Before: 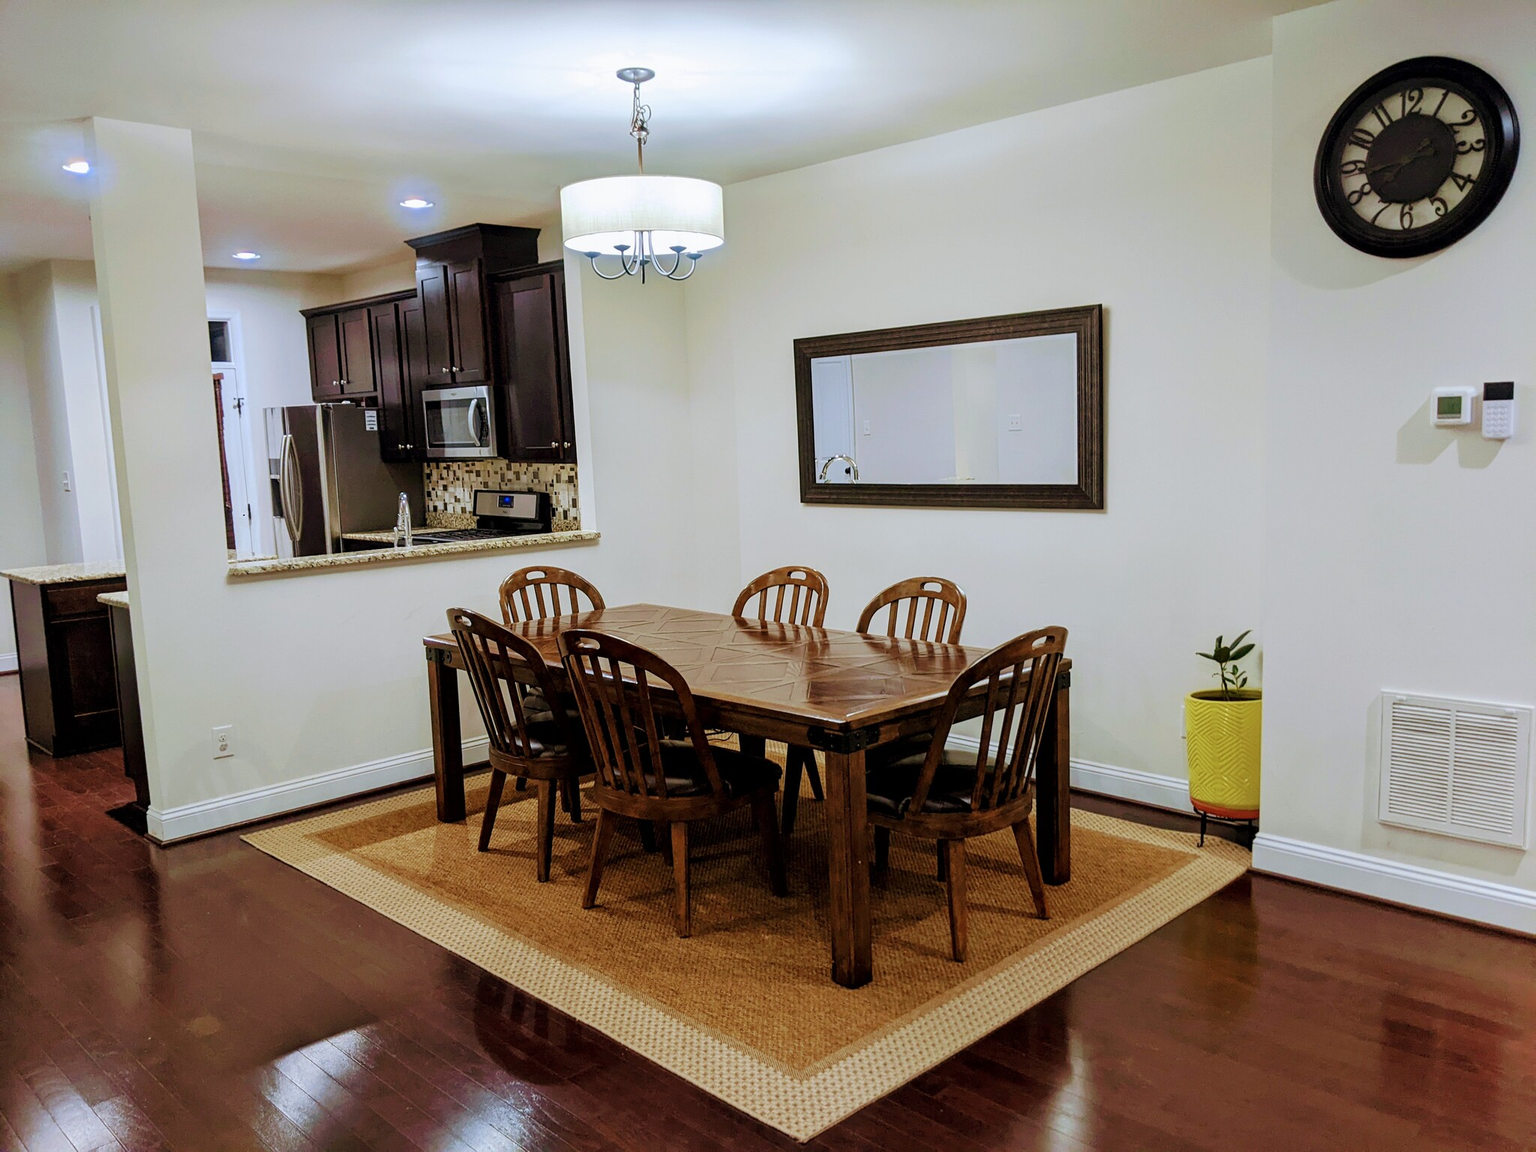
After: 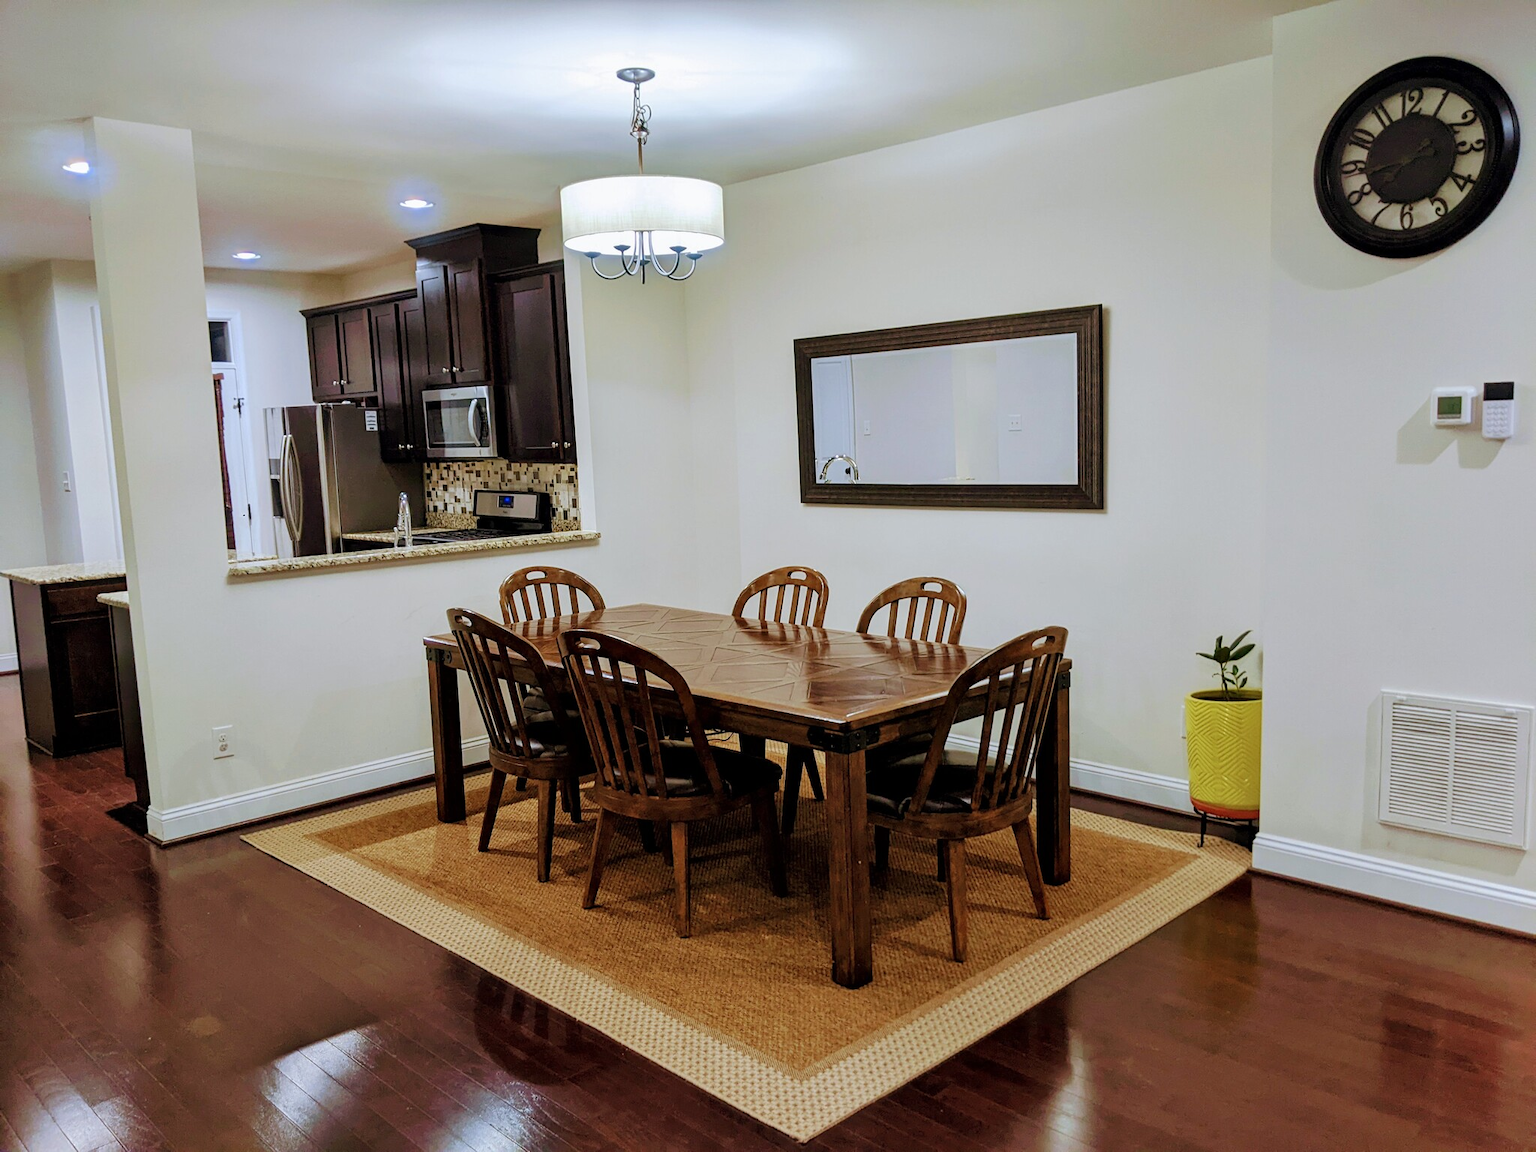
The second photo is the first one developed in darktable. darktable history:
shadows and highlights: shadows 29.23, highlights -29.24, low approximation 0.01, soften with gaussian
tone equalizer: -7 EV 0.098 EV, edges refinement/feathering 500, mask exposure compensation -1.57 EV, preserve details no
